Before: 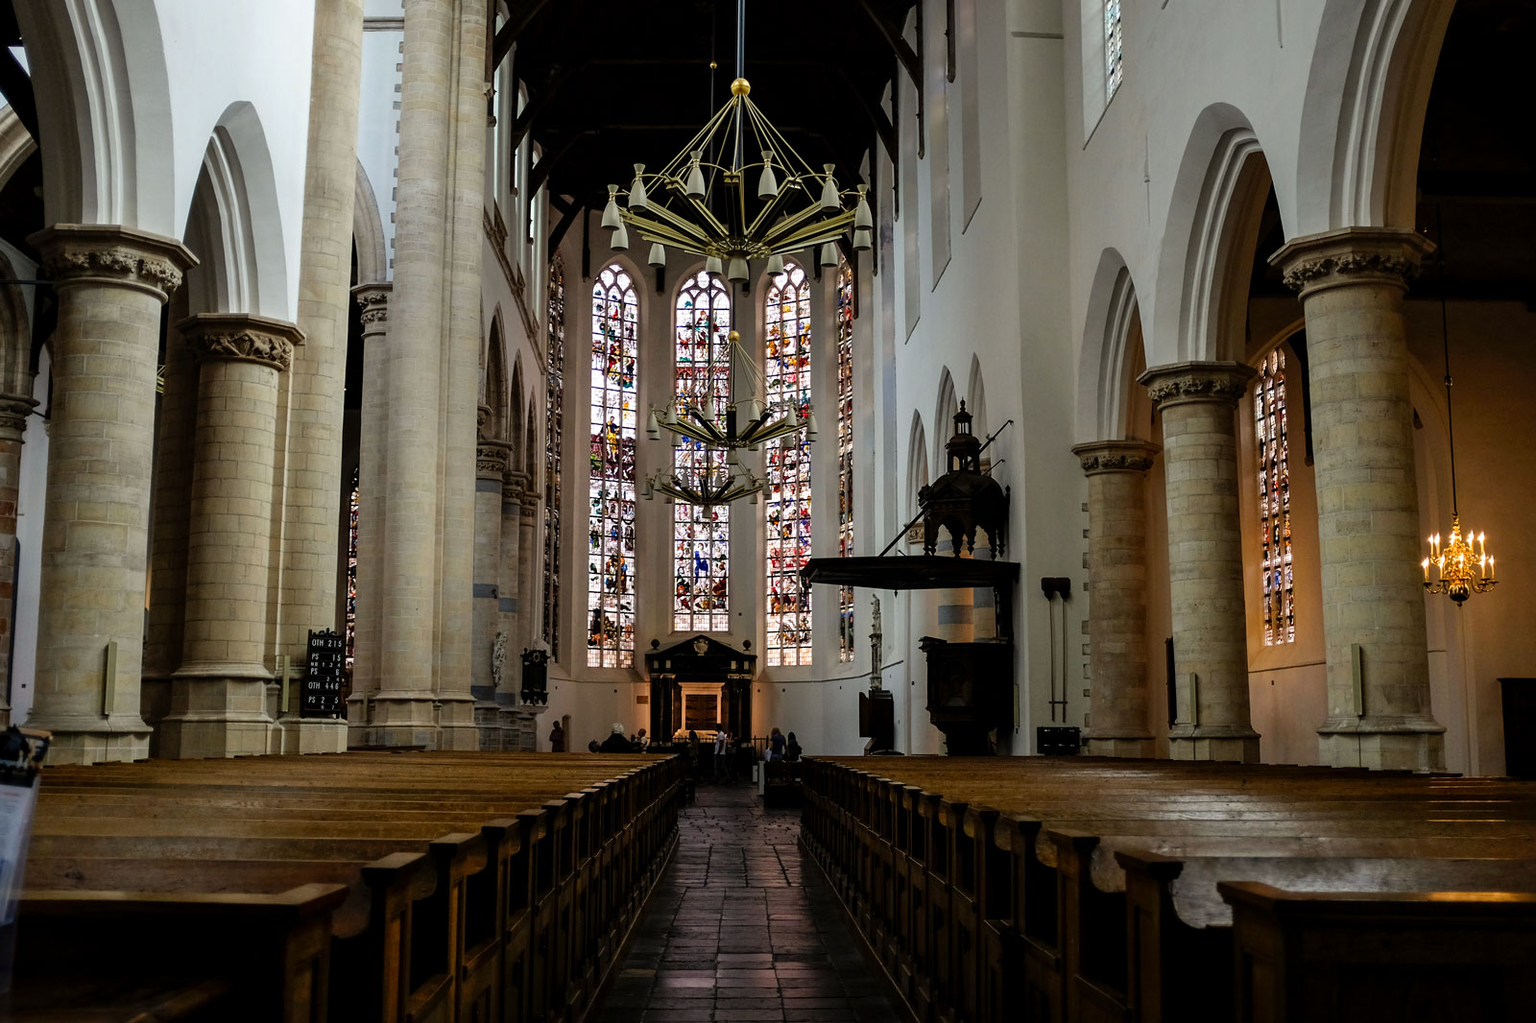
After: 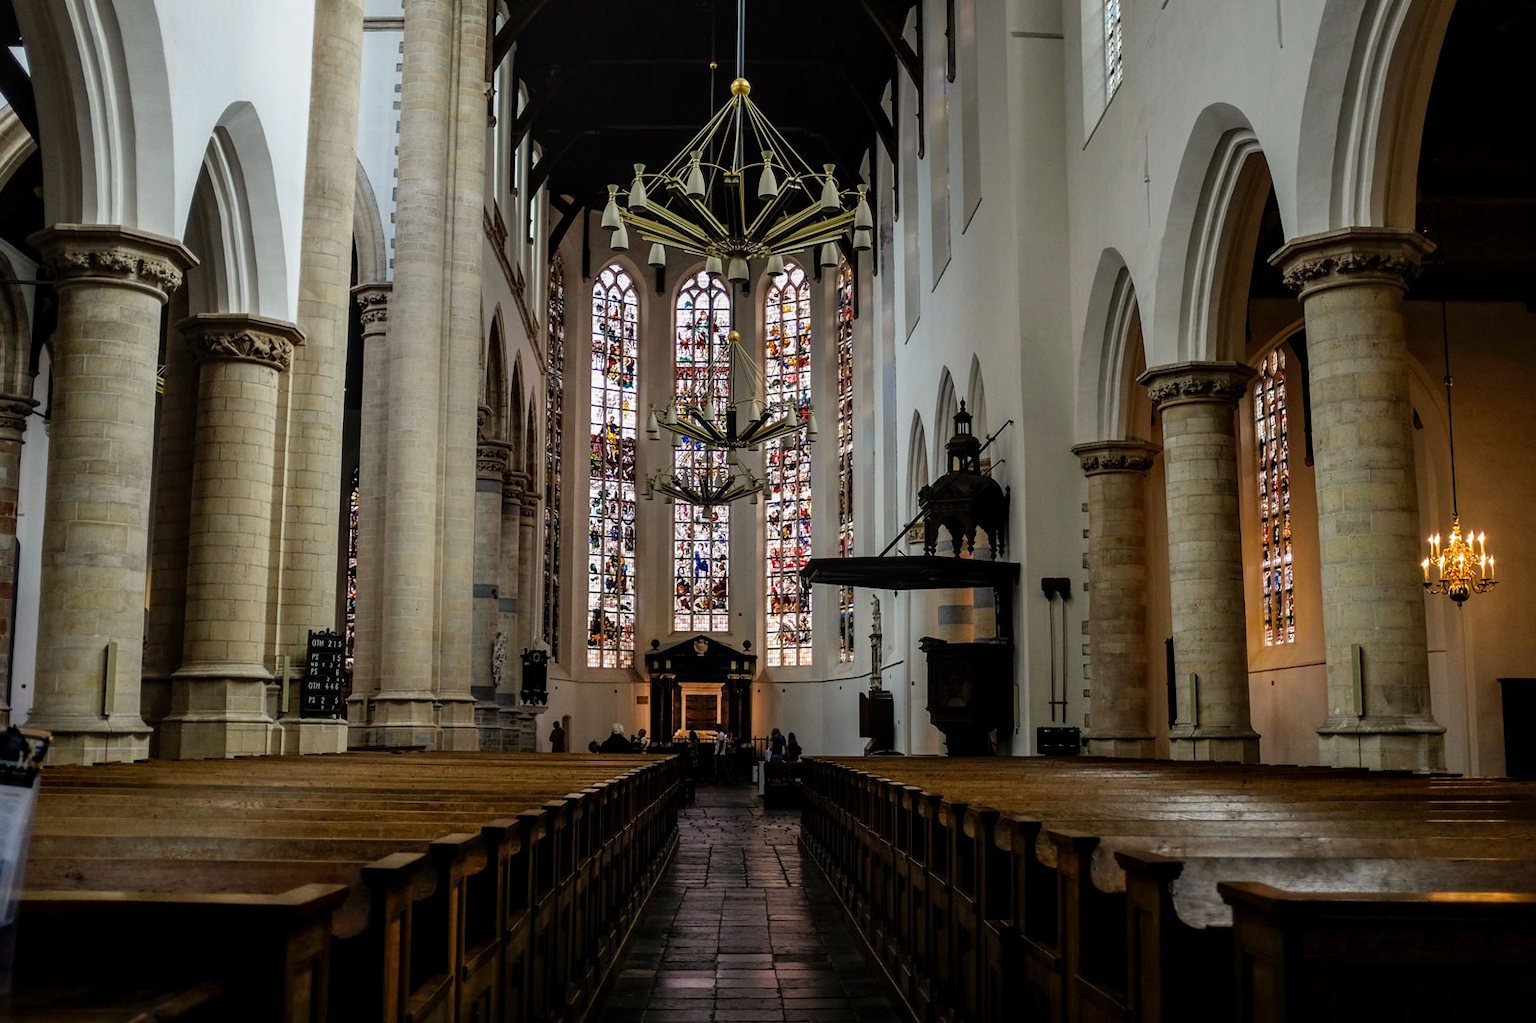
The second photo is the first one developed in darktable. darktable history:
local contrast: detail 117%
